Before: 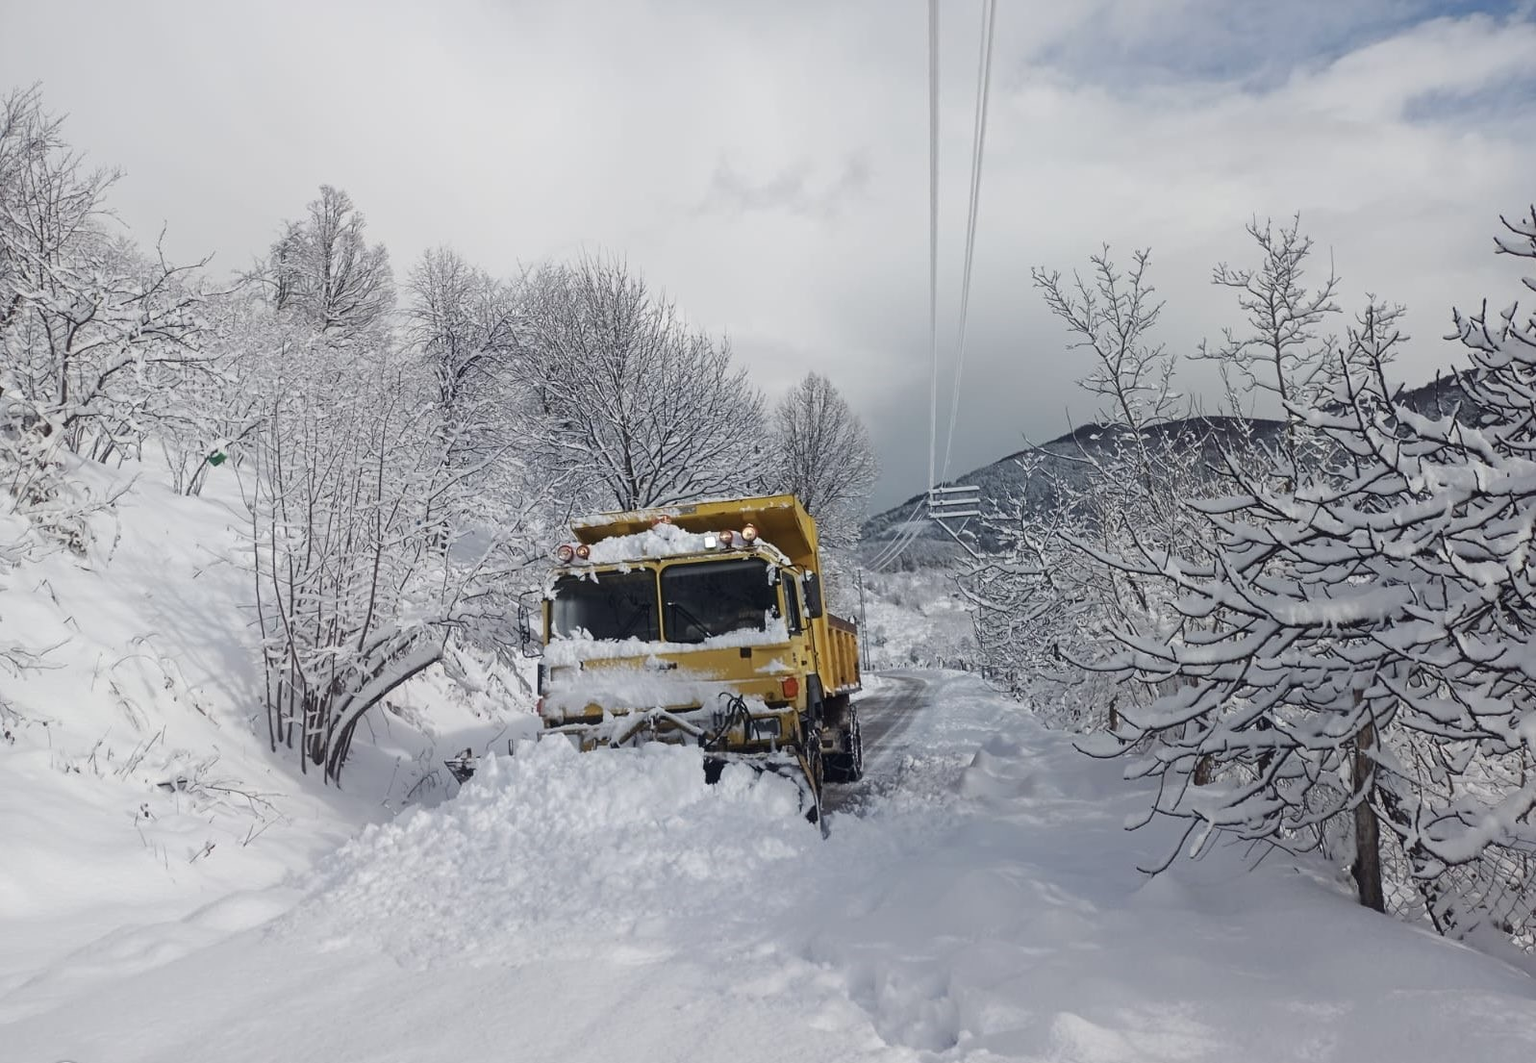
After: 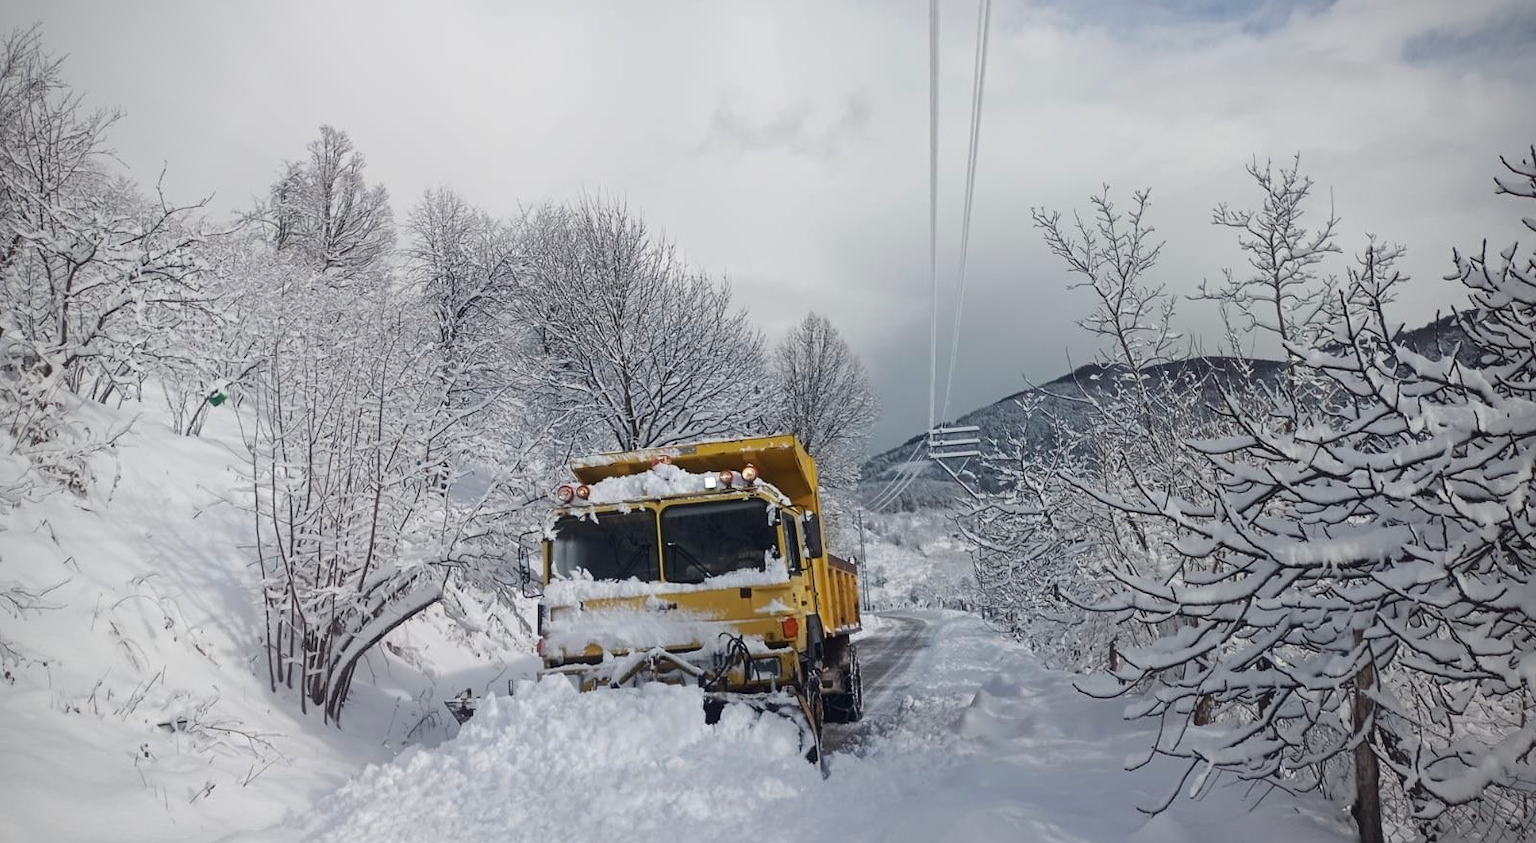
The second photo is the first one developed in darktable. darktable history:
crop and rotate: top 5.667%, bottom 14.937%
vignetting: on, module defaults
